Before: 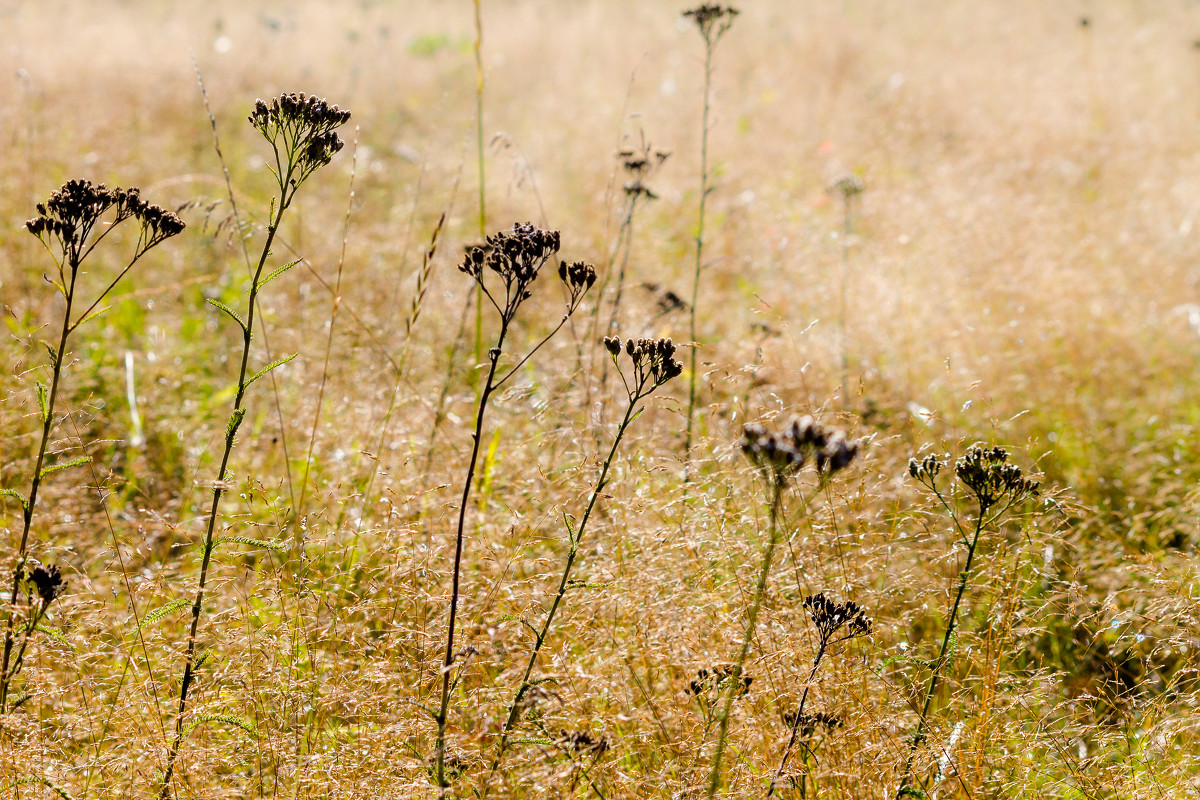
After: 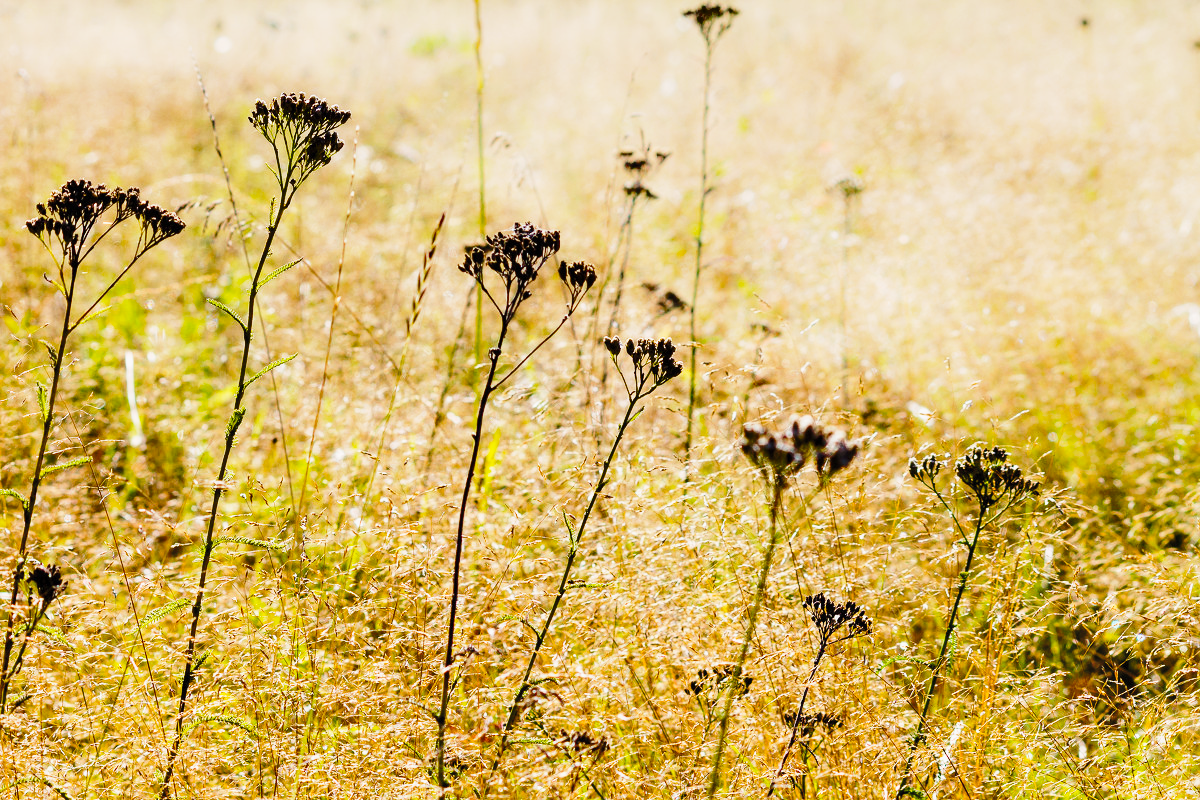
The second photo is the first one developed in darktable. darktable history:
local contrast: mode bilateral grid, contrast 19, coarseness 49, detail 103%, midtone range 0.2
shadows and highlights: shadows 43.6, white point adjustment -1.47, soften with gaussian
contrast brightness saturation: brightness 0.142
base curve: curves: ch0 [(0, 0) (0.028, 0.03) (0.121, 0.232) (0.46, 0.748) (0.859, 0.968) (1, 1)], preserve colors none
